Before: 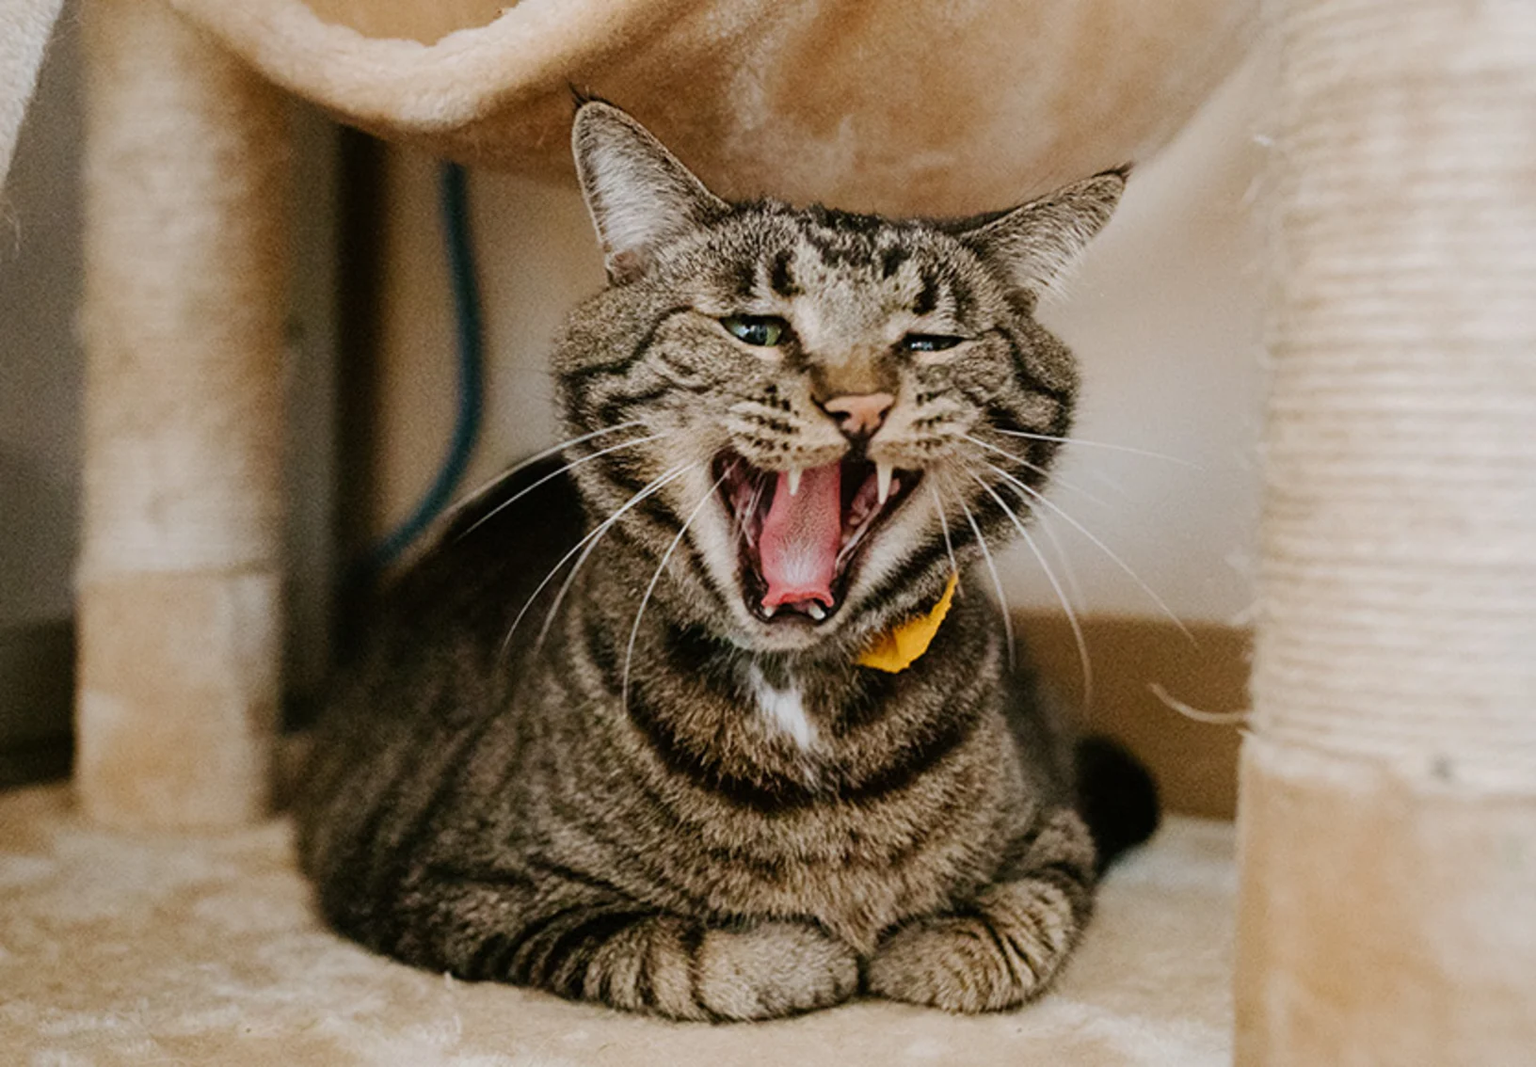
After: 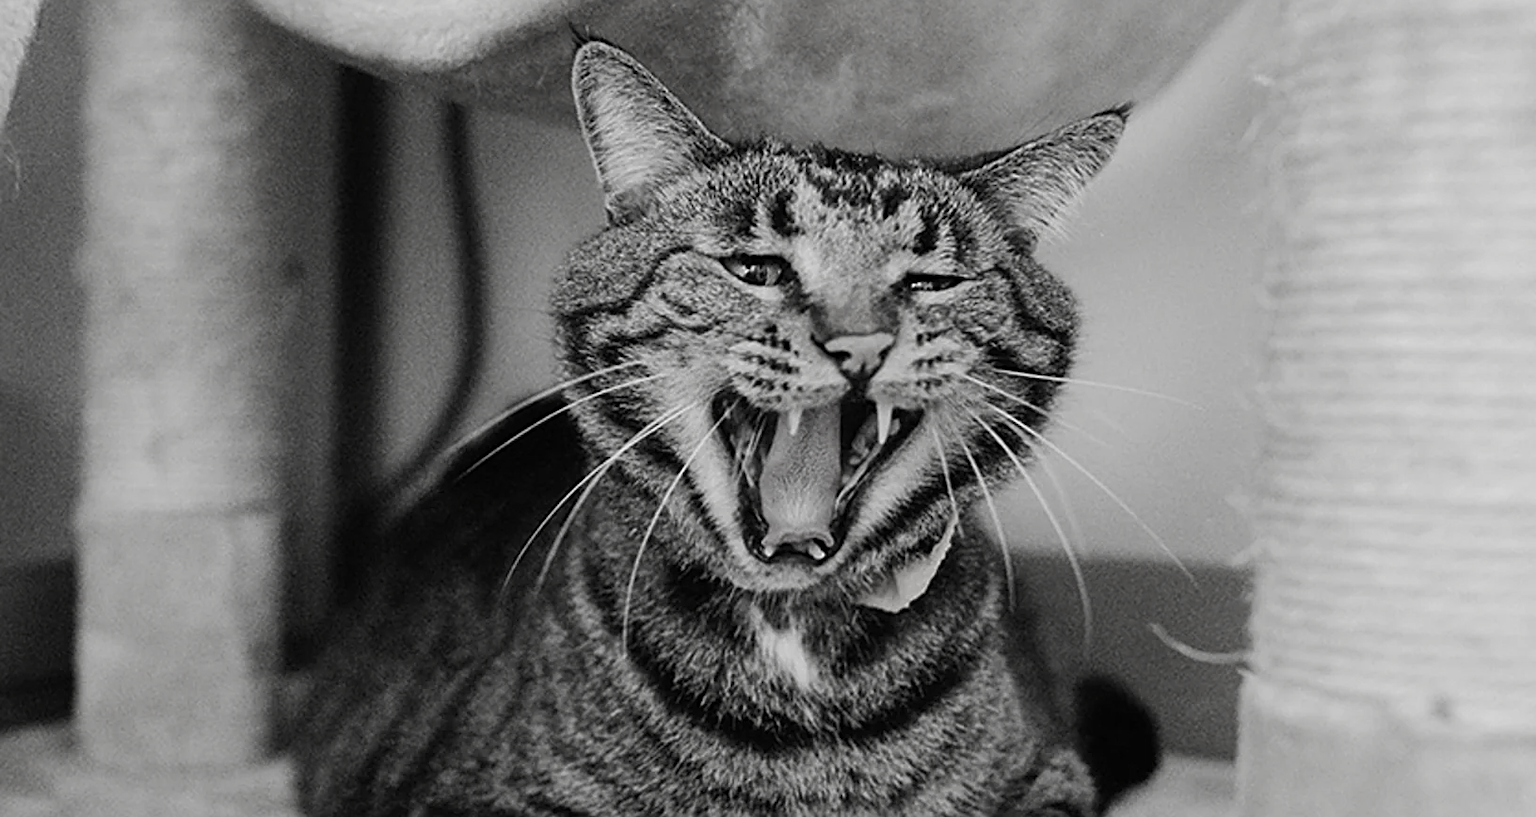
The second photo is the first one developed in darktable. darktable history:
contrast brightness saturation: saturation -0.983
sharpen: on, module defaults
crop: top 5.661%, bottom 17.644%
